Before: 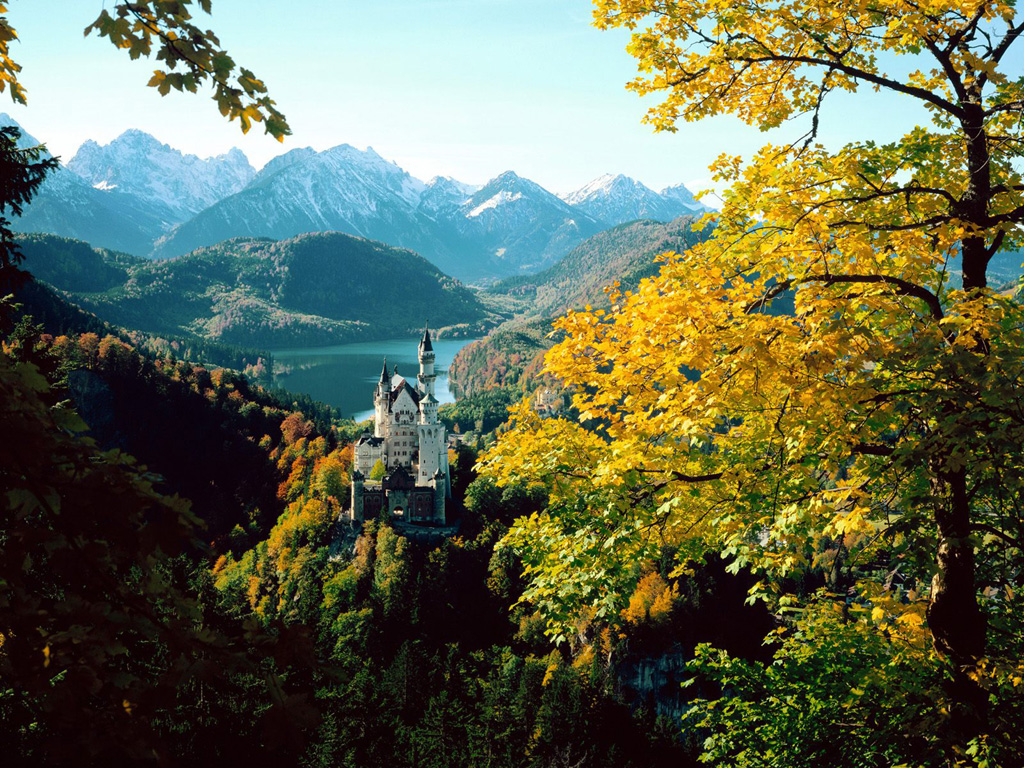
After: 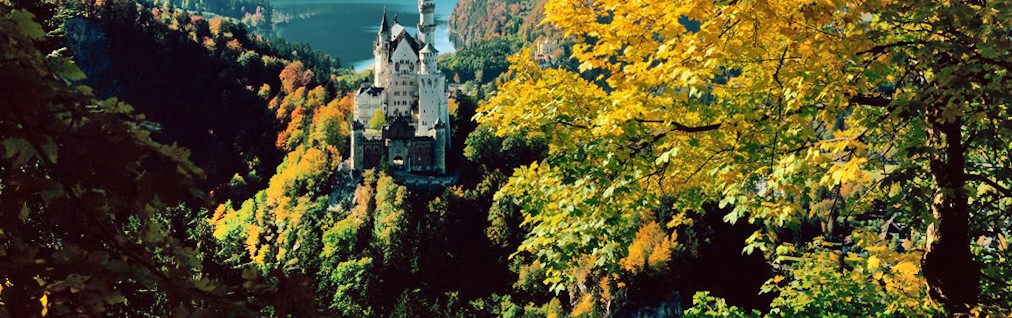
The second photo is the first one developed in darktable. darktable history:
crop: top 45.551%, bottom 12.262%
rotate and perspective: rotation 0.174°, lens shift (vertical) 0.013, lens shift (horizontal) 0.019, shear 0.001, automatic cropping original format, crop left 0.007, crop right 0.991, crop top 0.016, crop bottom 0.997
shadows and highlights: shadows 60, soften with gaussian
